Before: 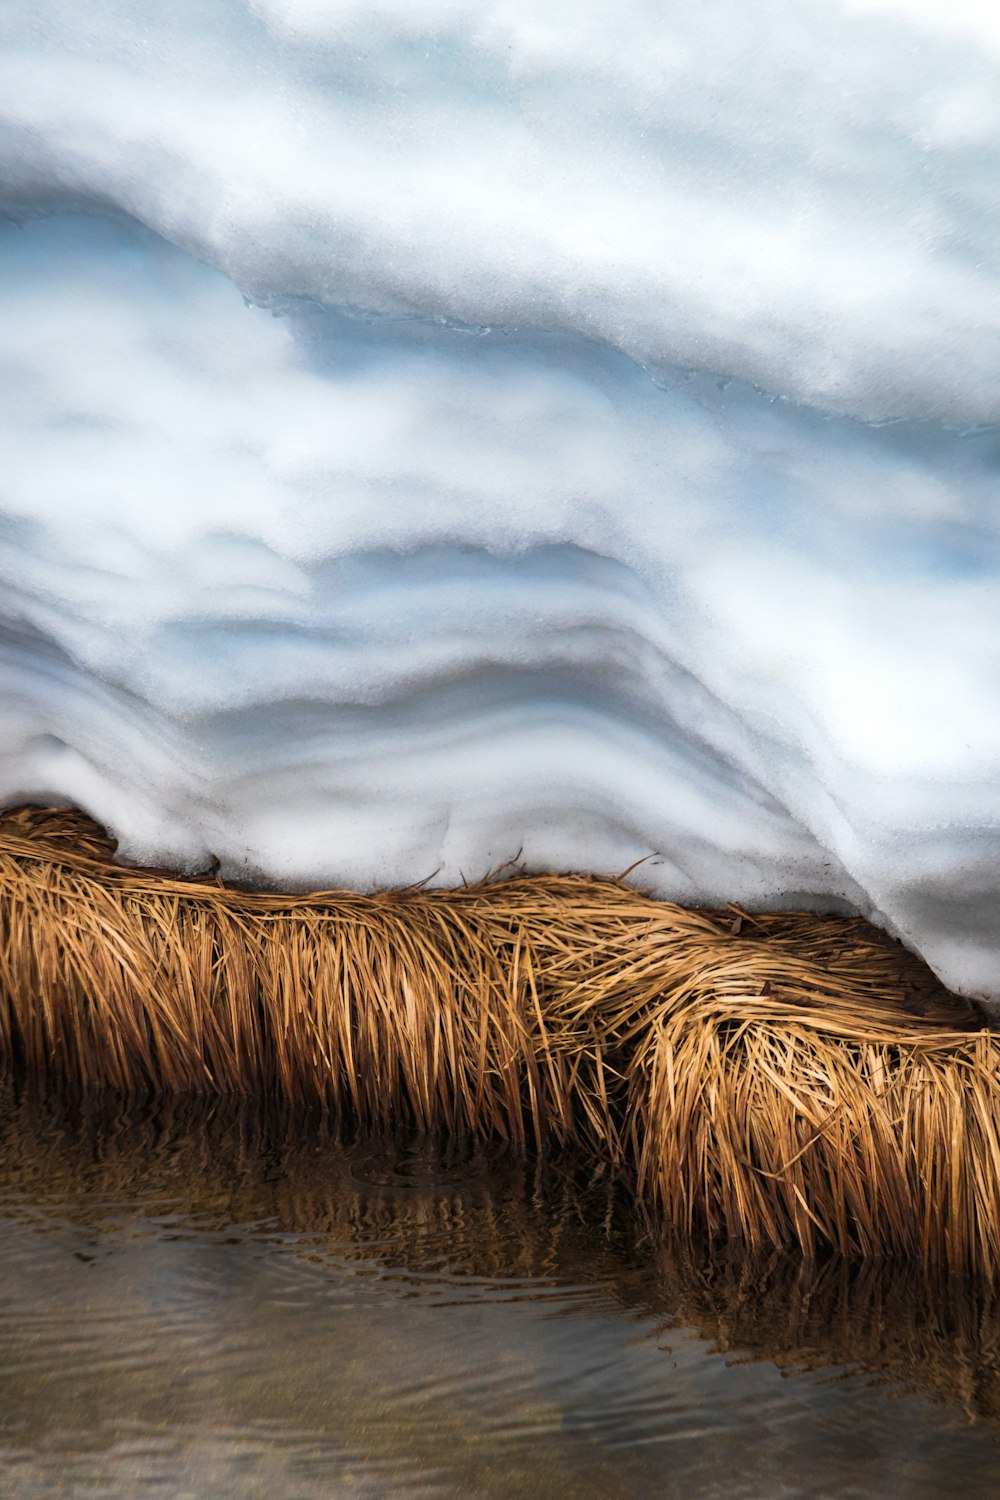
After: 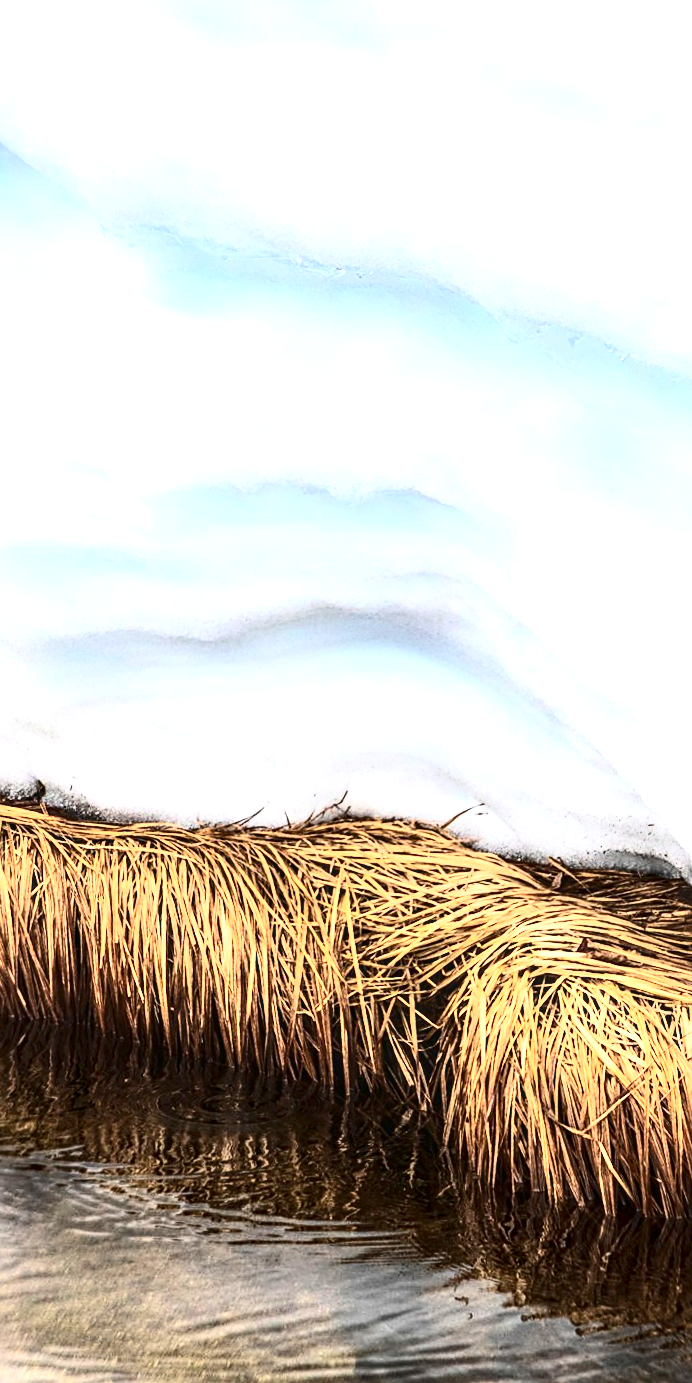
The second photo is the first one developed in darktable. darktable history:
shadows and highlights: shadows 25.64, highlights -24.88, highlights color adjustment 31.64%
sharpen: on, module defaults
crop and rotate: angle -3.25°, left 14.233%, top 0.044%, right 10.741%, bottom 0.033%
exposure: black level correction 0, exposure 1.454 EV, compensate highlight preservation false
contrast brightness saturation: contrast 0.498, saturation -0.081
local contrast: detail 130%
